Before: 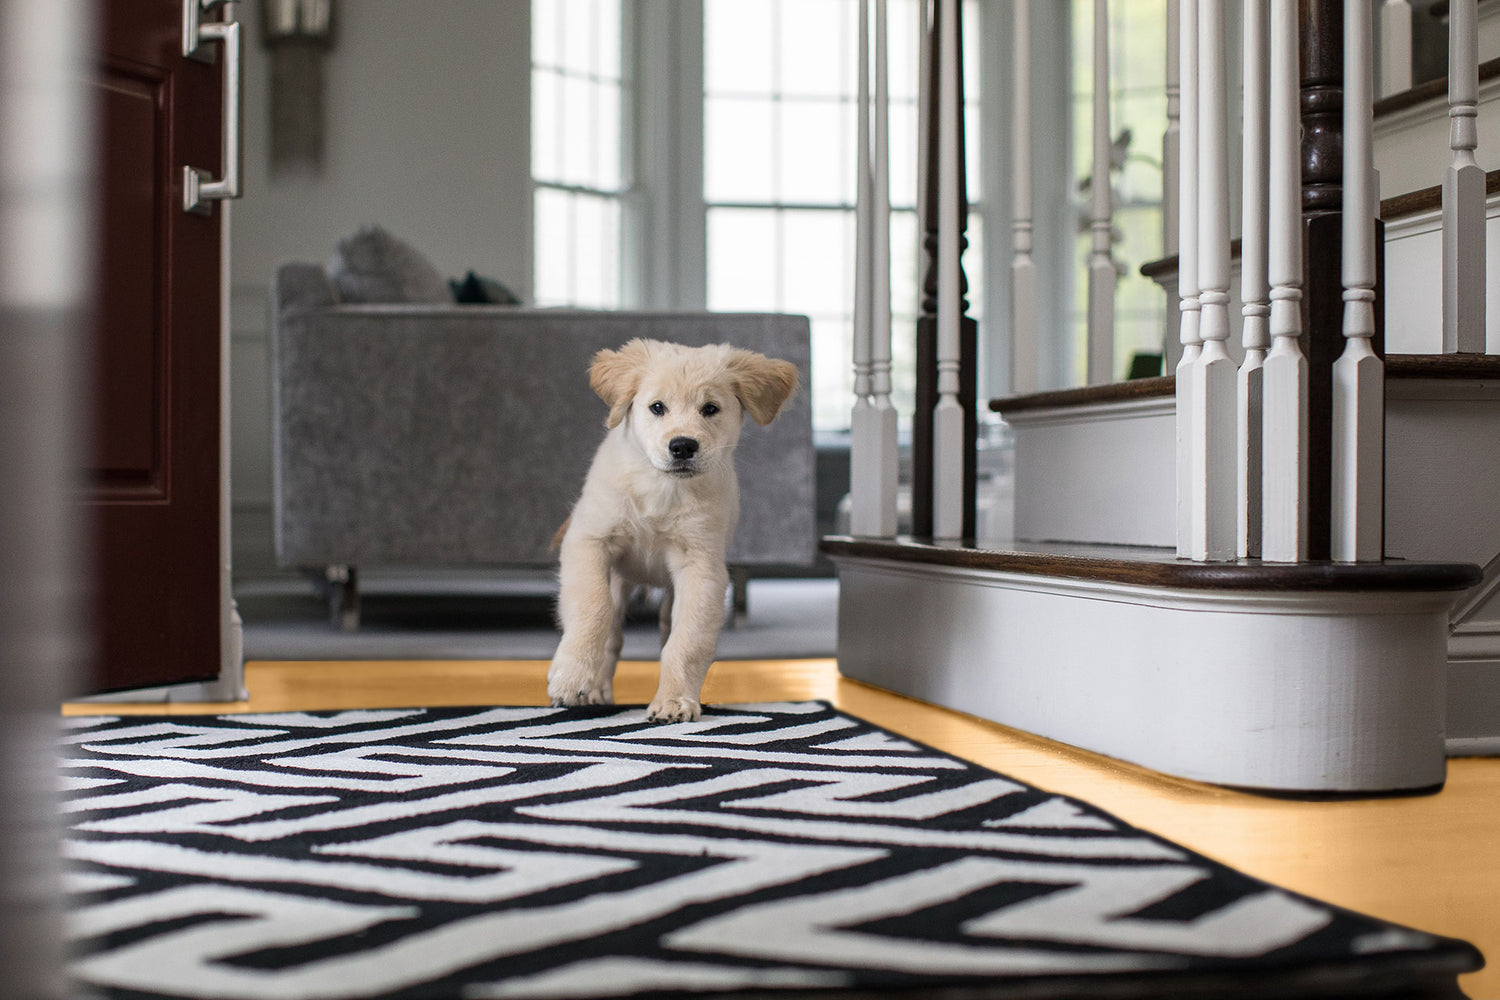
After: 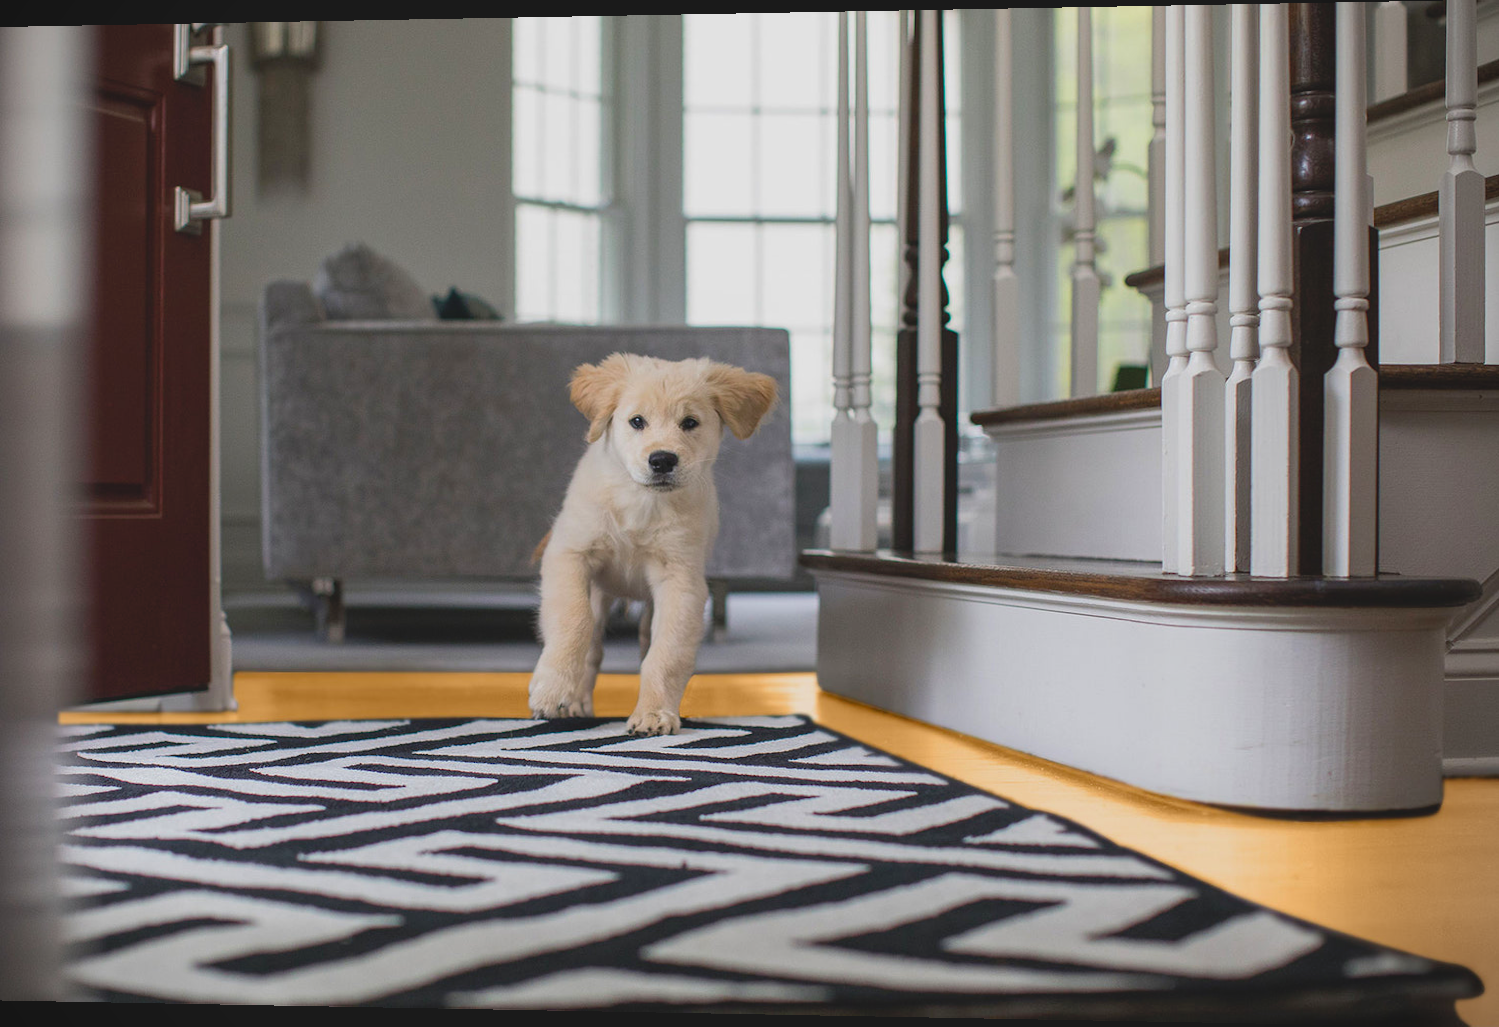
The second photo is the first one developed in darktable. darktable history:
vignetting: fall-off start 91.19%
rotate and perspective: lens shift (horizontal) -0.055, automatic cropping off
contrast brightness saturation: contrast -0.19, saturation 0.19
